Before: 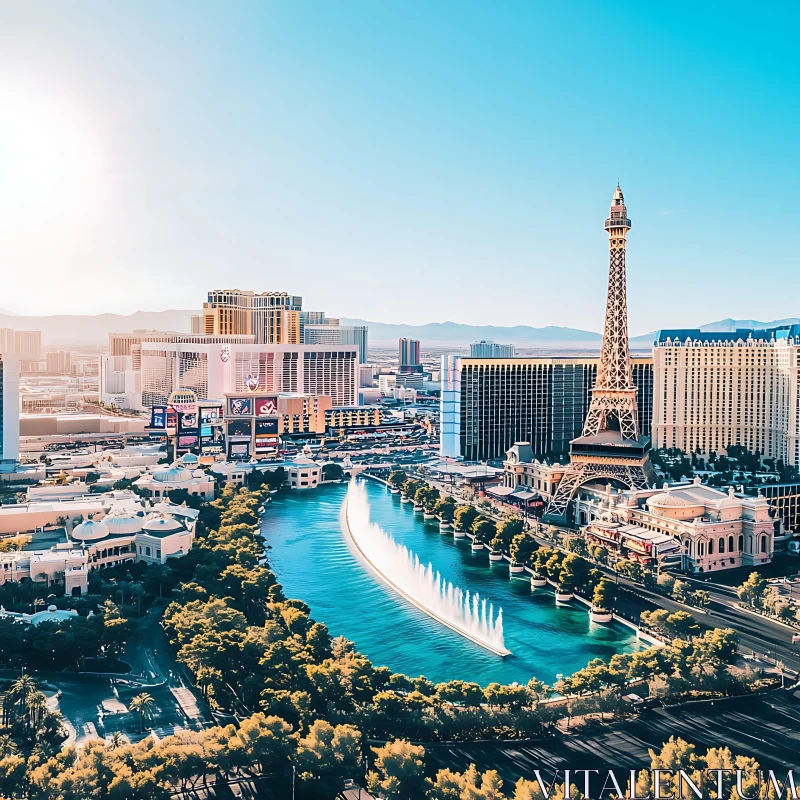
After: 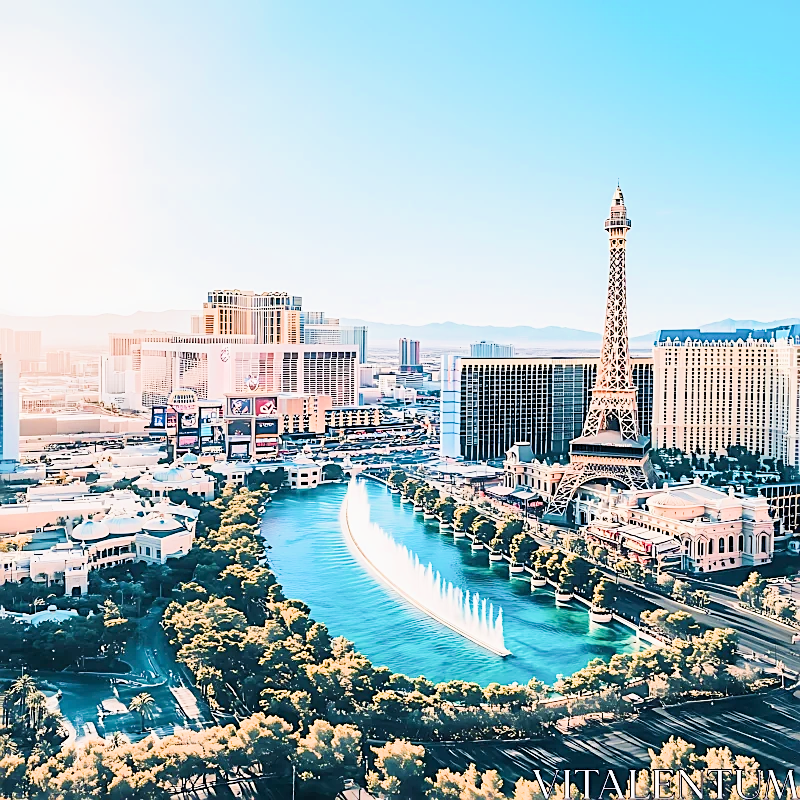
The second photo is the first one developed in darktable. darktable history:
sharpen: on, module defaults
exposure: exposure 1.5 EV, compensate highlight preservation false
filmic rgb: black relative exposure -7.65 EV, white relative exposure 4.56 EV, hardness 3.61, contrast 1.061
